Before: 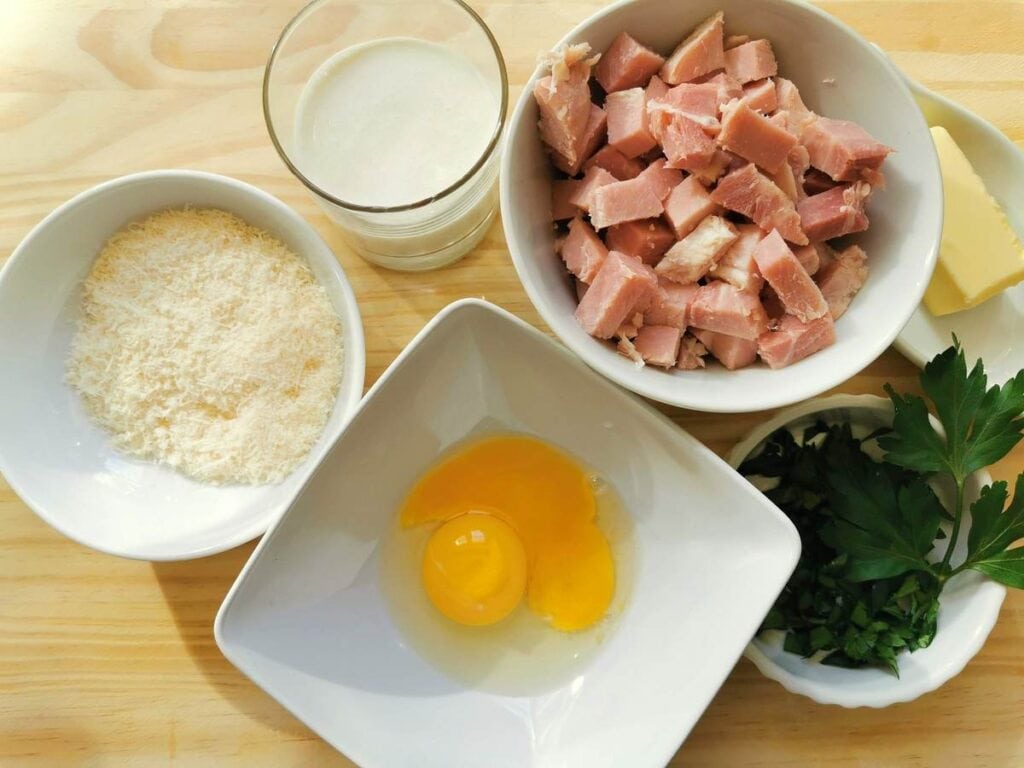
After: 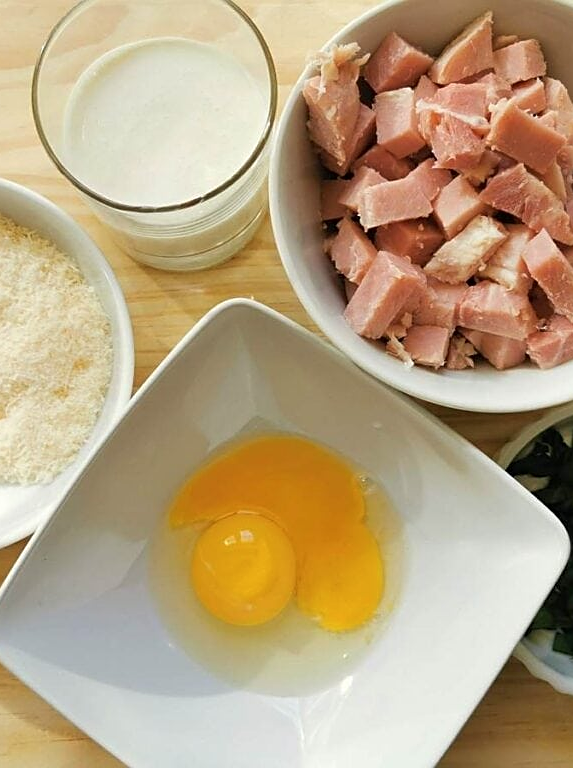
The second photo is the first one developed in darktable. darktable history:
sharpen: on, module defaults
crop and rotate: left 22.637%, right 21.318%
color correction: highlights b* -0.018
contrast brightness saturation: saturation -0.031
